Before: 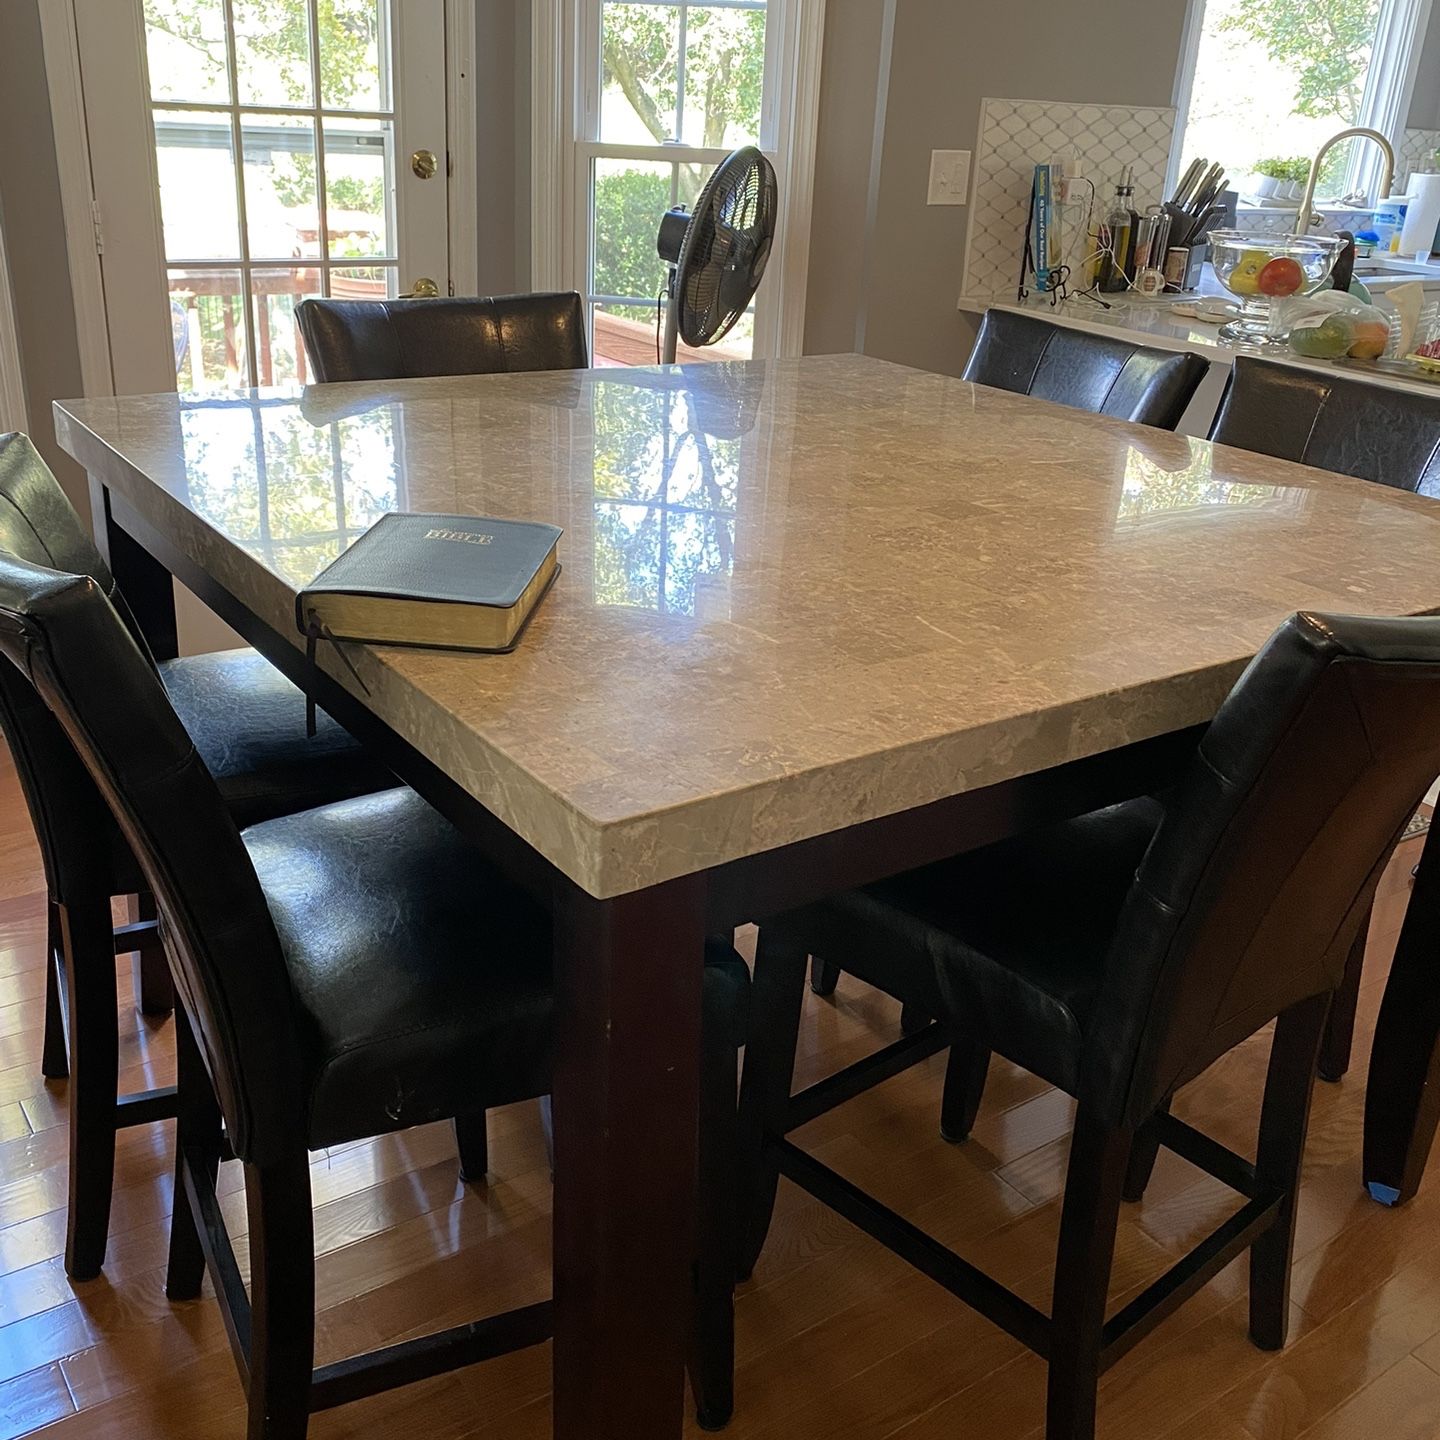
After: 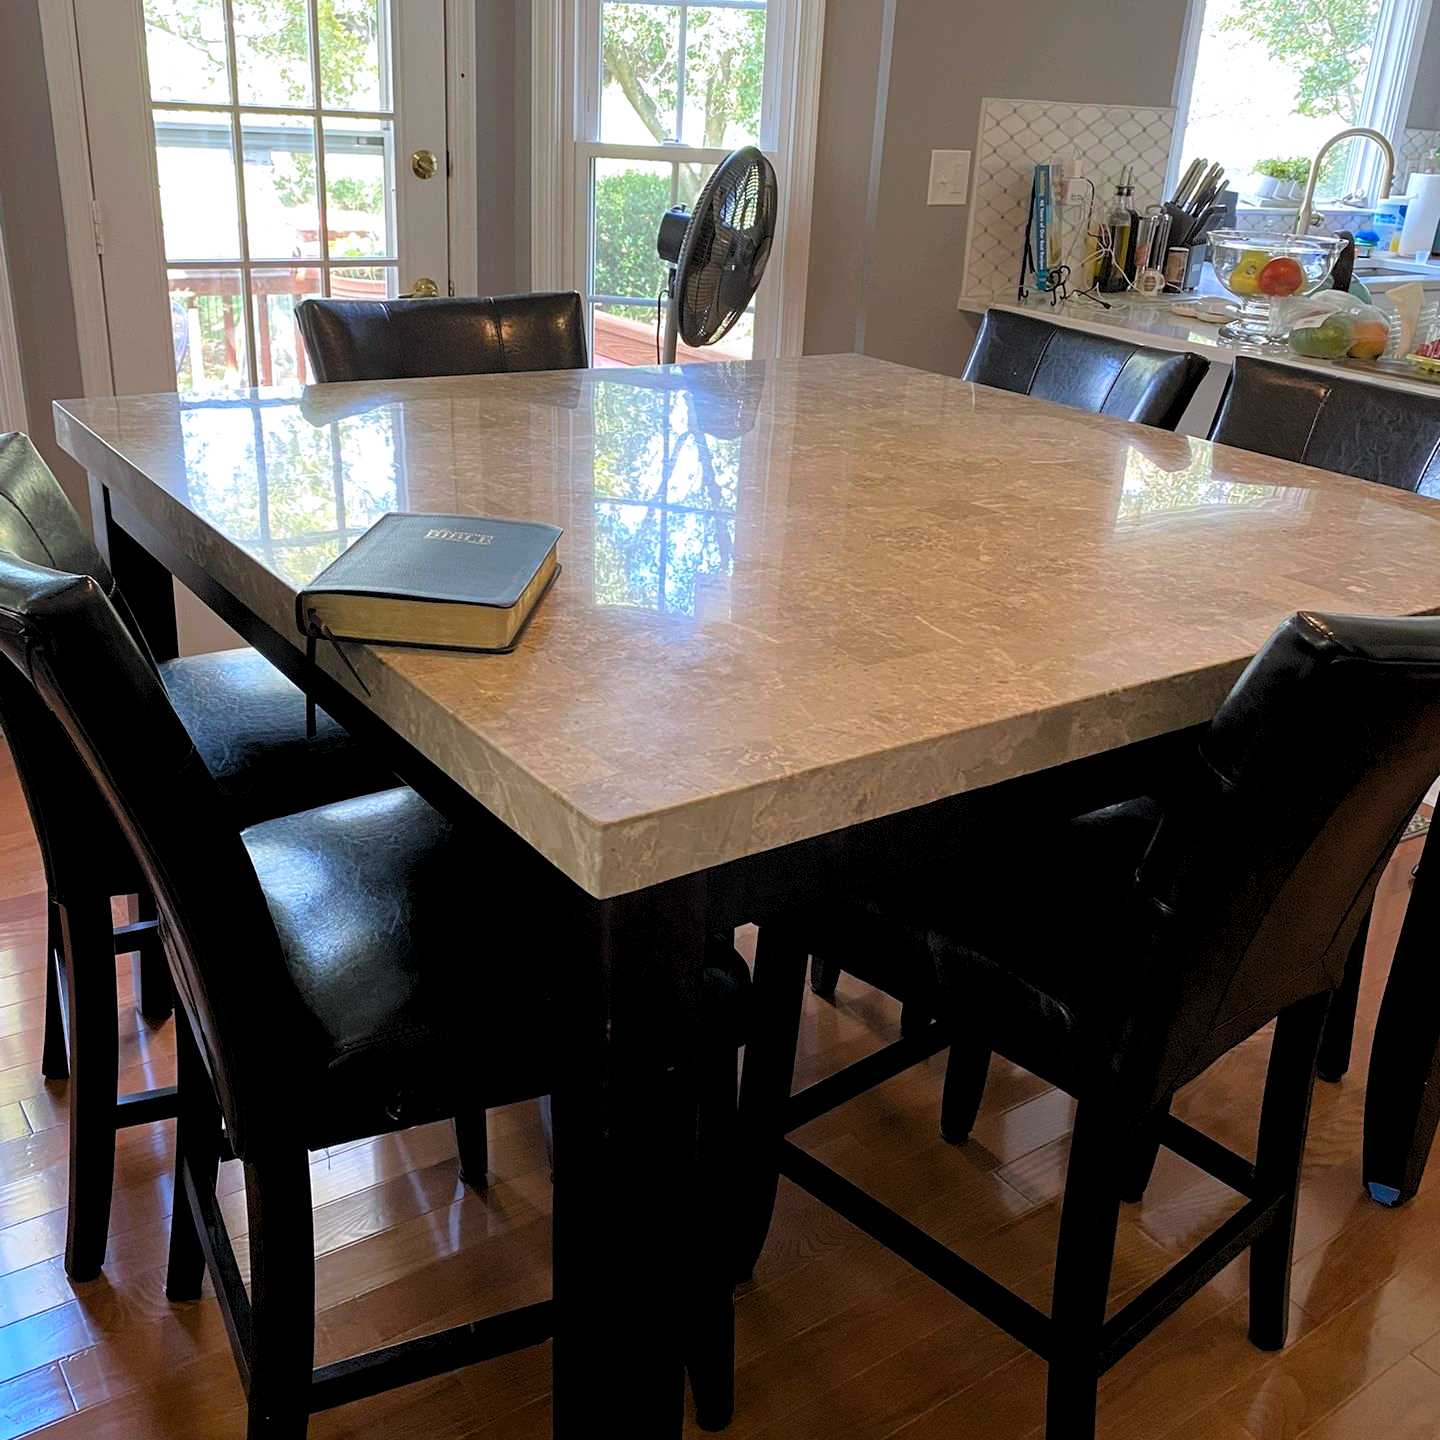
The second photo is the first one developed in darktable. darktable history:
color calibration: illuminant as shot in camera, x 0.358, y 0.373, temperature 4628.91 K
exposure: compensate highlight preservation false
levels: levels [0.073, 0.497, 0.972]
